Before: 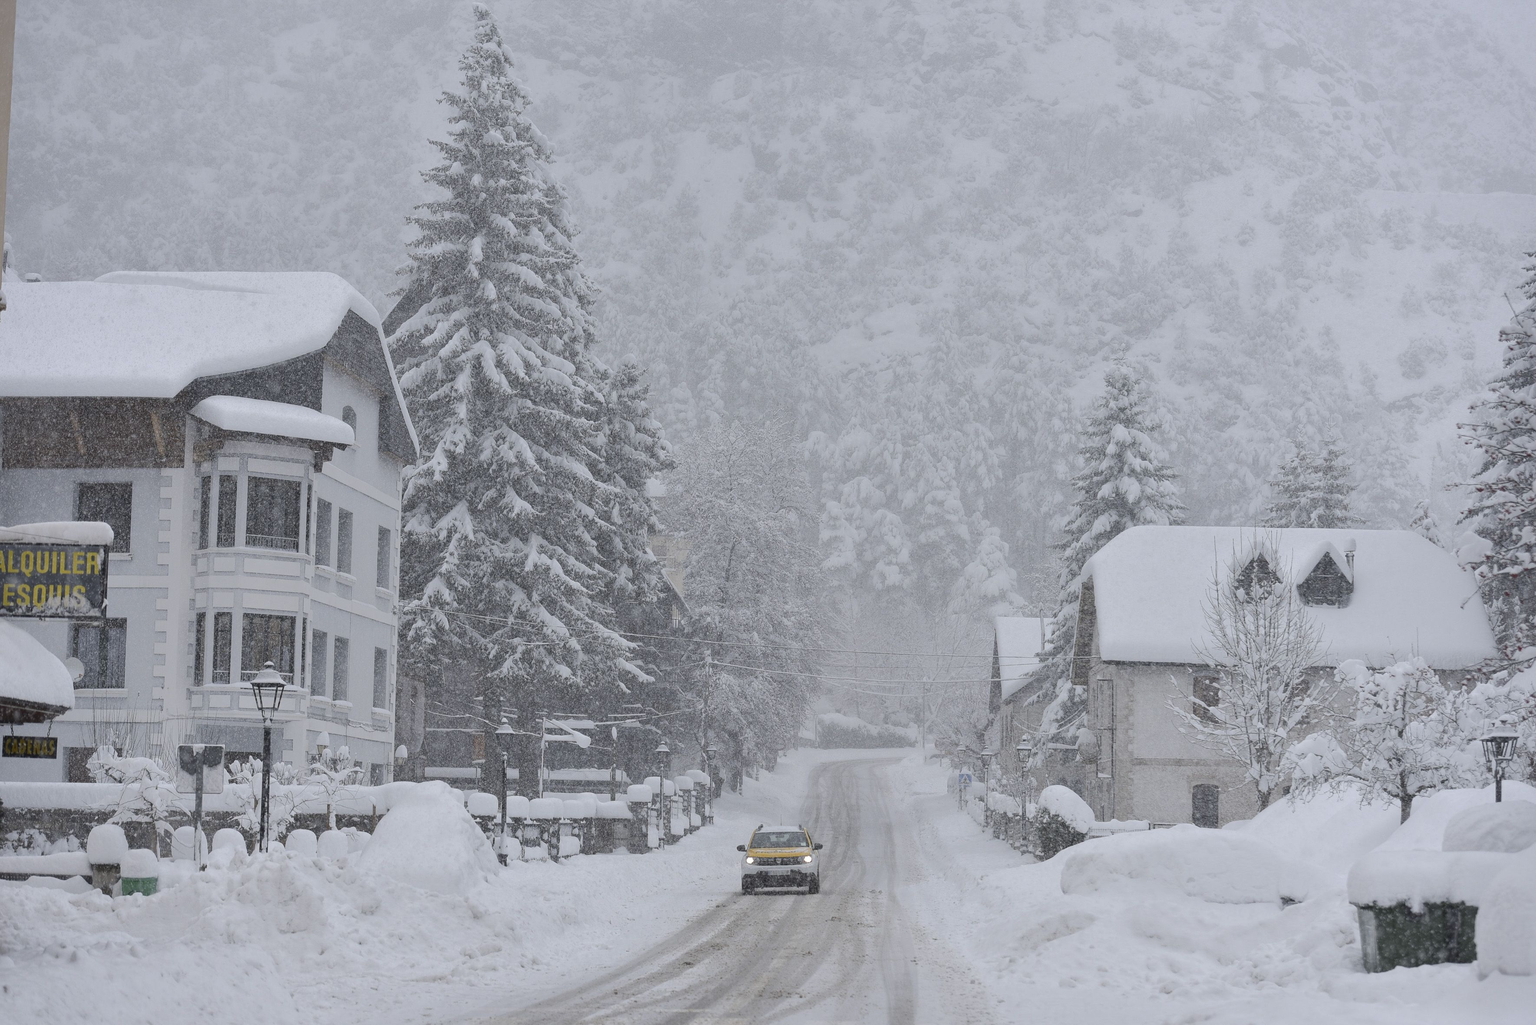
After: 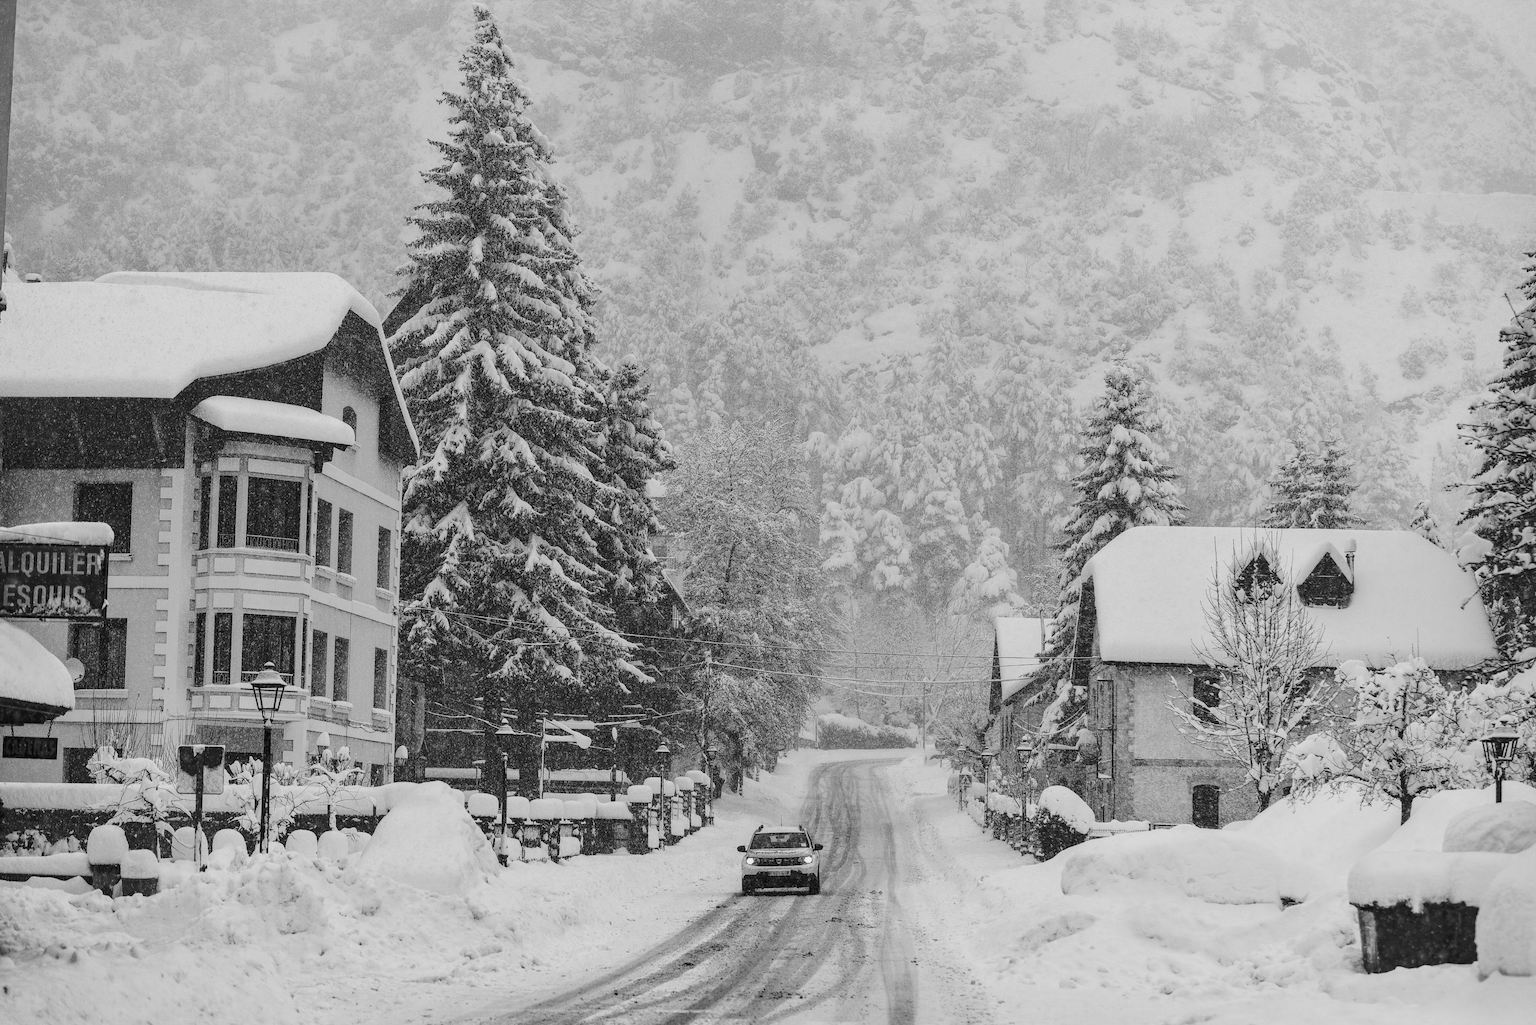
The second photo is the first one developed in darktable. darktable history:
local contrast: detail 130%
base curve: curves: ch0 [(0, 0) (0.028, 0.03) (0.121, 0.232) (0.46, 0.748) (0.859, 0.968) (1, 1)], preserve colors none
monochrome: a 26.22, b 42.67, size 0.8
exposure: exposure 0.127 EV, compensate highlight preservation false
color balance rgb: linear chroma grading › global chroma 40.15%, perceptual saturation grading › global saturation 60.58%, perceptual saturation grading › highlights 20.44%, perceptual saturation grading › shadows -50.36%, perceptual brilliance grading › highlights 2.19%, perceptual brilliance grading › mid-tones -50.36%, perceptual brilliance grading › shadows -50.36%
